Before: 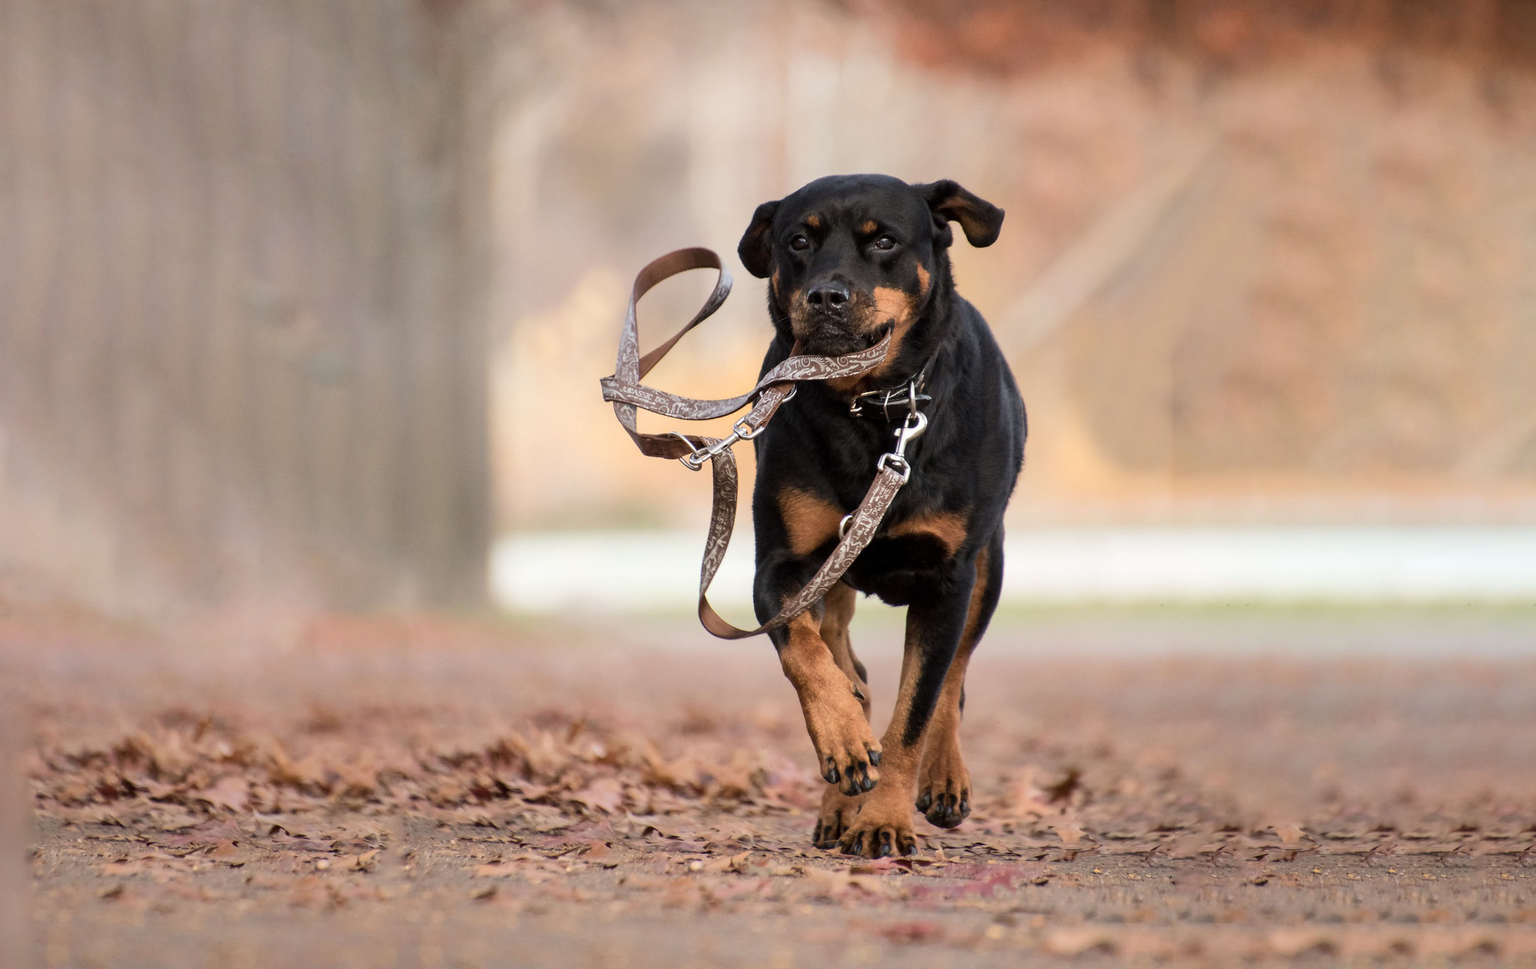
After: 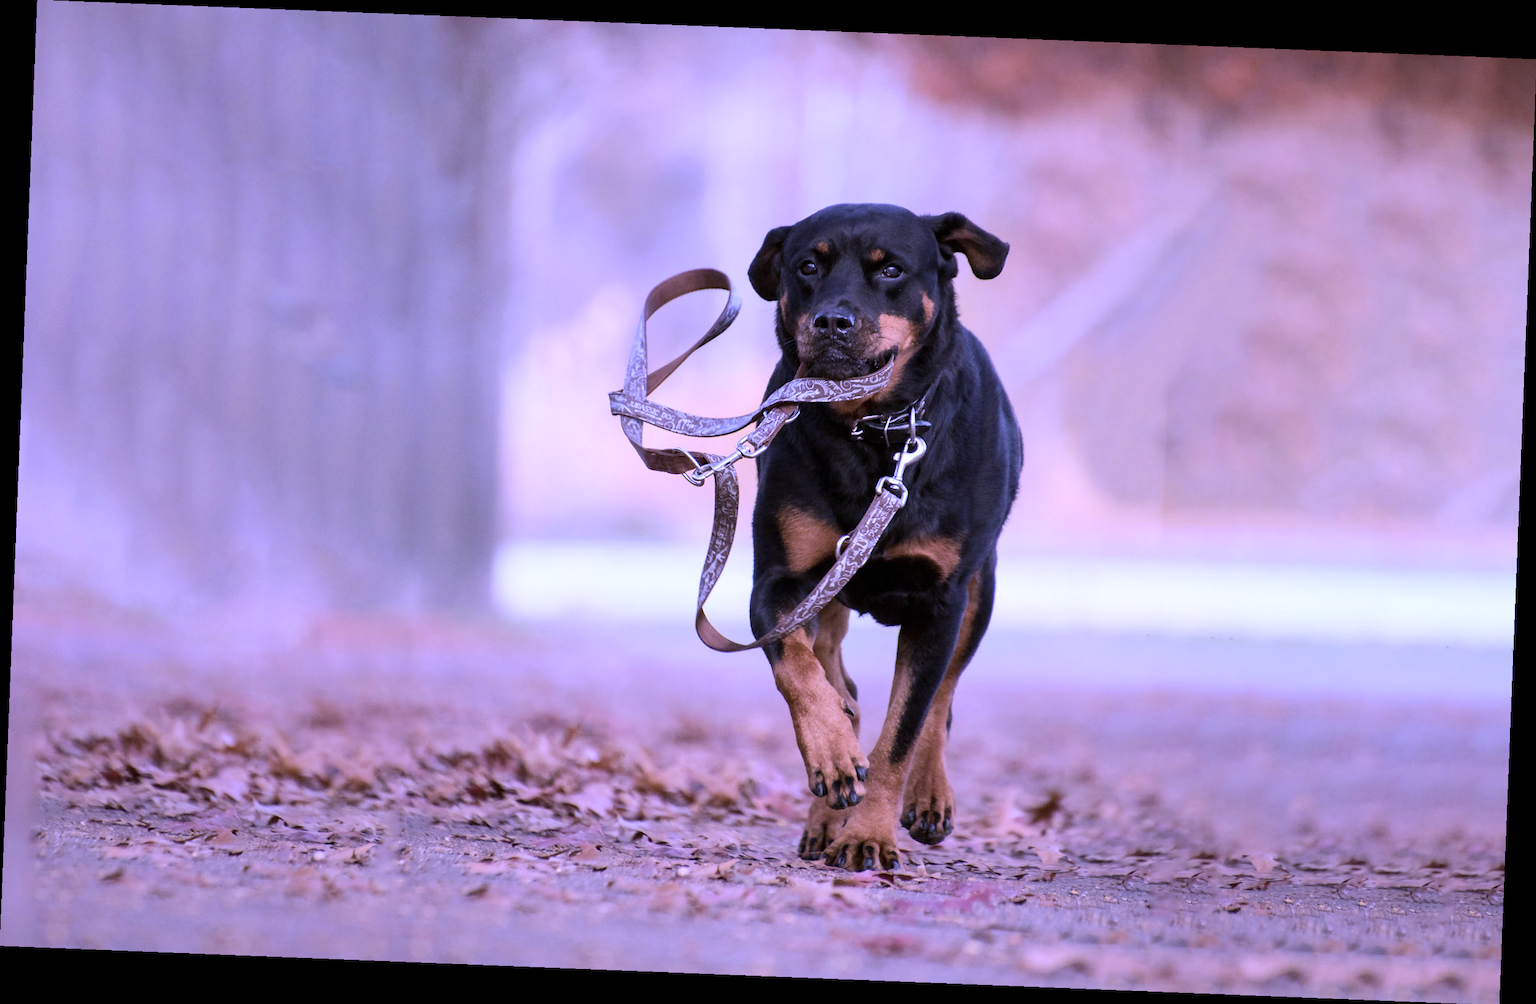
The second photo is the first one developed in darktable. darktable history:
rotate and perspective: rotation 2.27°, automatic cropping off
white balance: red 0.98, blue 1.61
